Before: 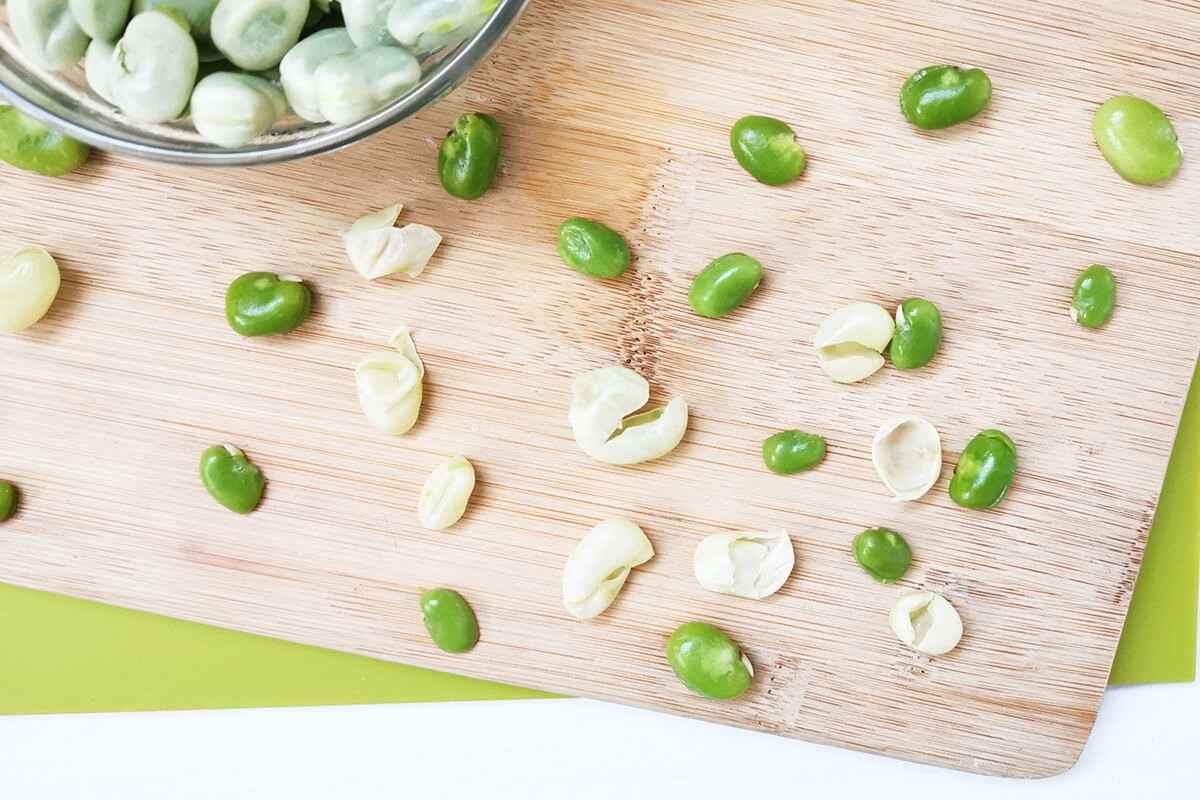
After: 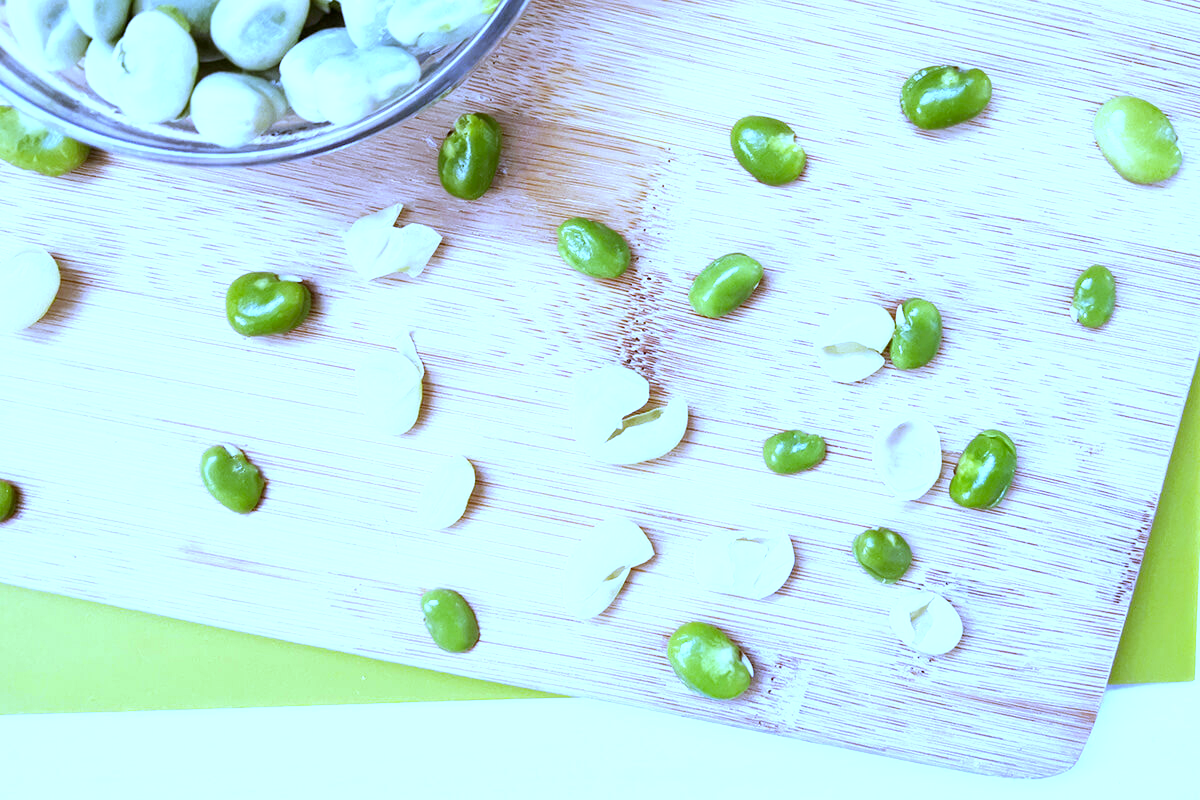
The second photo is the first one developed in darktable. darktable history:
local contrast: highlights 100%, shadows 100%, detail 120%, midtone range 0.2
rgb levels: mode RGB, independent channels, levels [[0, 0.5, 1], [0, 0.521, 1], [0, 0.536, 1]]
color correction: saturation 0.98
white balance: red 0.766, blue 1.537
exposure: black level correction 0.001, exposure 0.5 EV, compensate exposure bias true, compensate highlight preservation false
